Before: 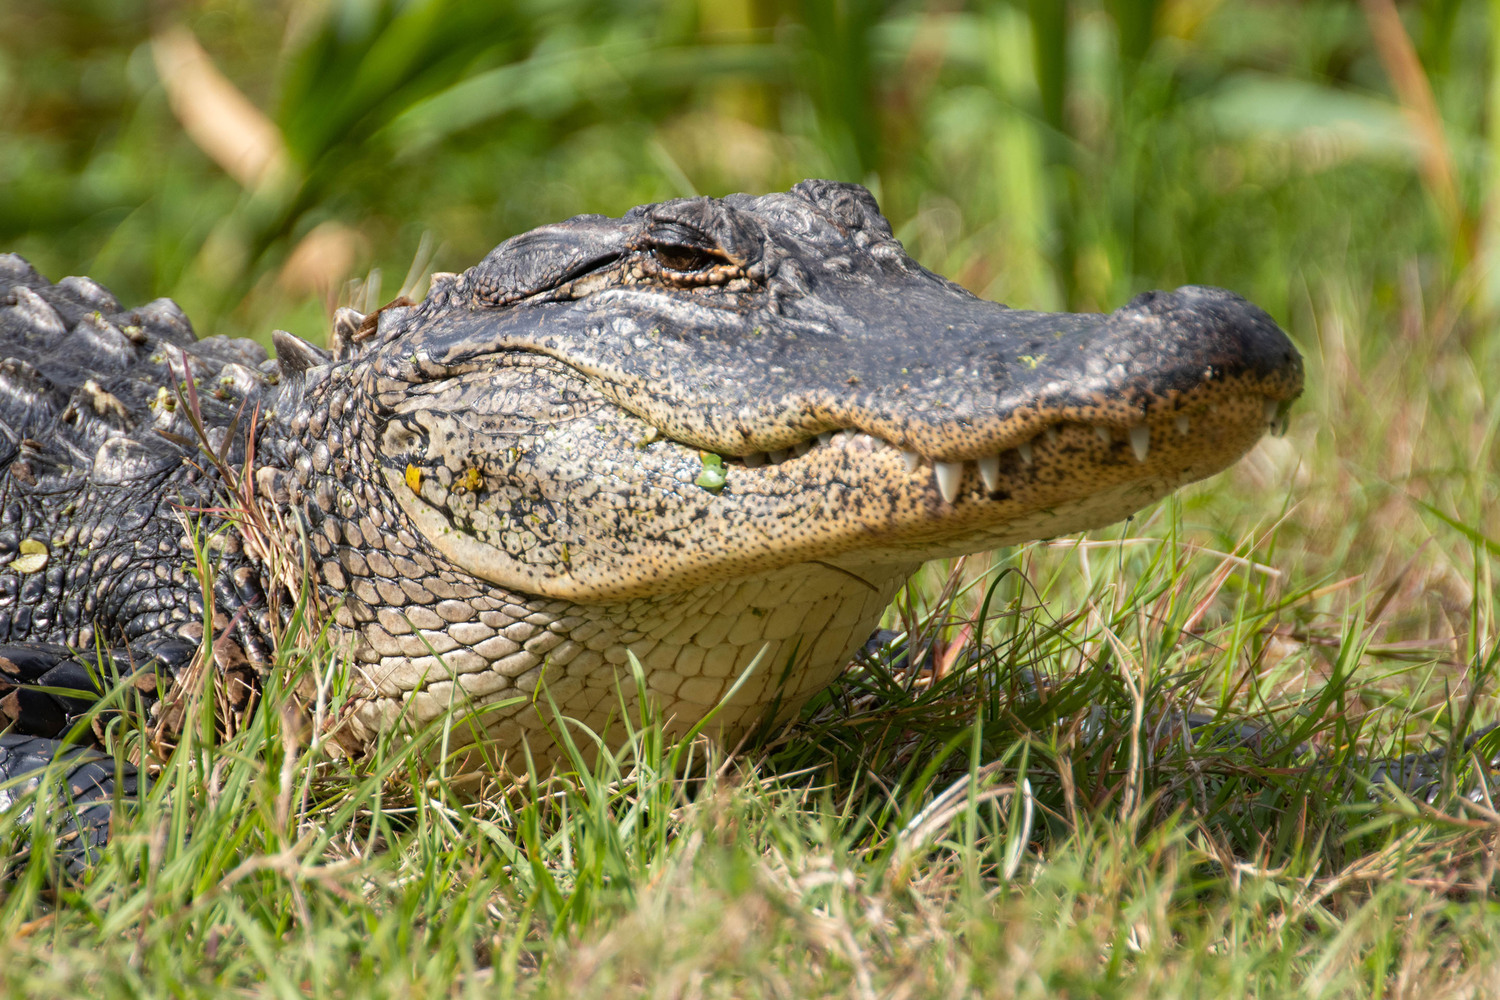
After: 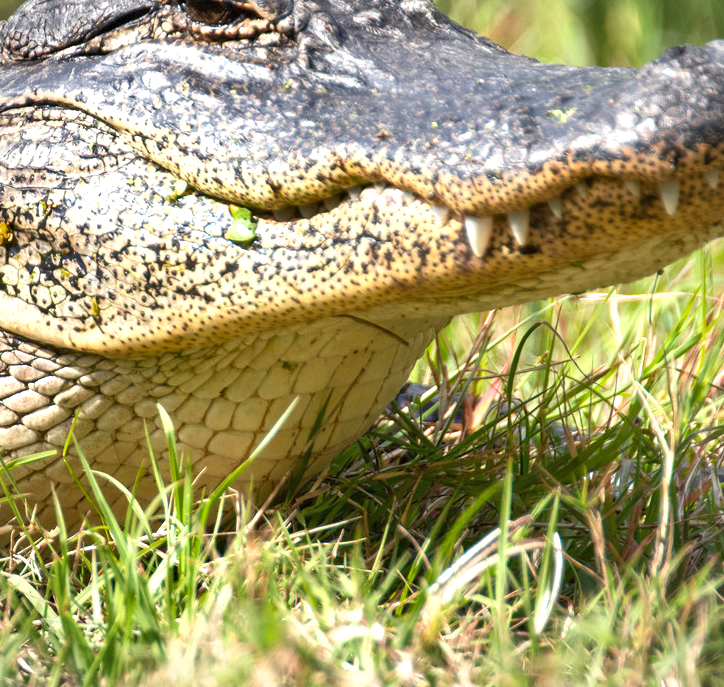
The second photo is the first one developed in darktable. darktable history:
exposure: black level correction 0, exposure 0.9 EV, compensate highlight preservation false
vignetting: fall-off start 85%, fall-off radius 80%, brightness -0.182, saturation -0.3, width/height ratio 1.219, dithering 8-bit output, unbound false
crop: left 31.379%, top 24.658%, right 20.326%, bottom 6.628%
shadows and highlights: shadows 53, soften with gaussian
tone equalizer: on, module defaults
